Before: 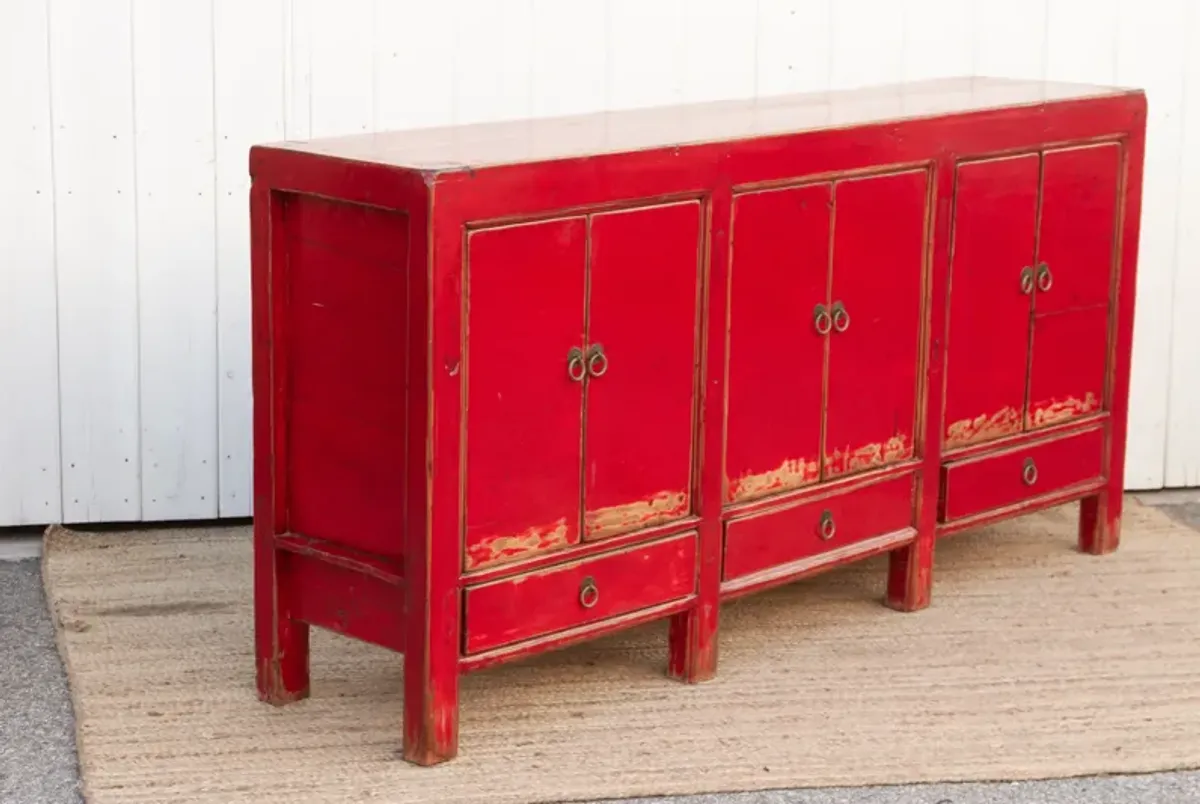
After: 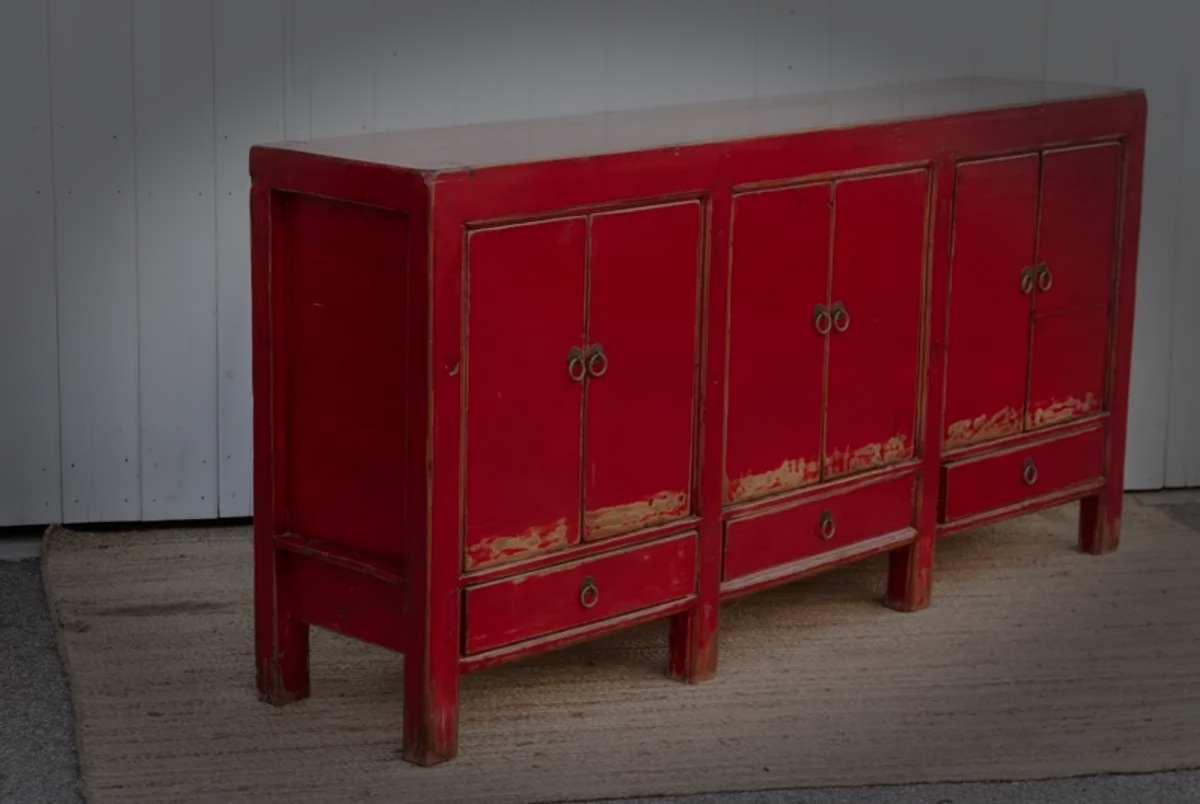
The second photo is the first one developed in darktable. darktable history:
tone equalizer: -8 EV -2 EV, -7 EV -2 EV, -6 EV -2 EV, -5 EV -2 EV, -4 EV -2 EV, -3 EV -2 EV, -2 EV -2 EV, -1 EV -1.63 EV, +0 EV -2 EV
vignetting: fall-off start 66.7%, fall-off radius 39.74%, brightness -0.576, saturation -0.258, automatic ratio true, width/height ratio 0.671, dithering 16-bit output
white balance: red 0.983, blue 1.036
